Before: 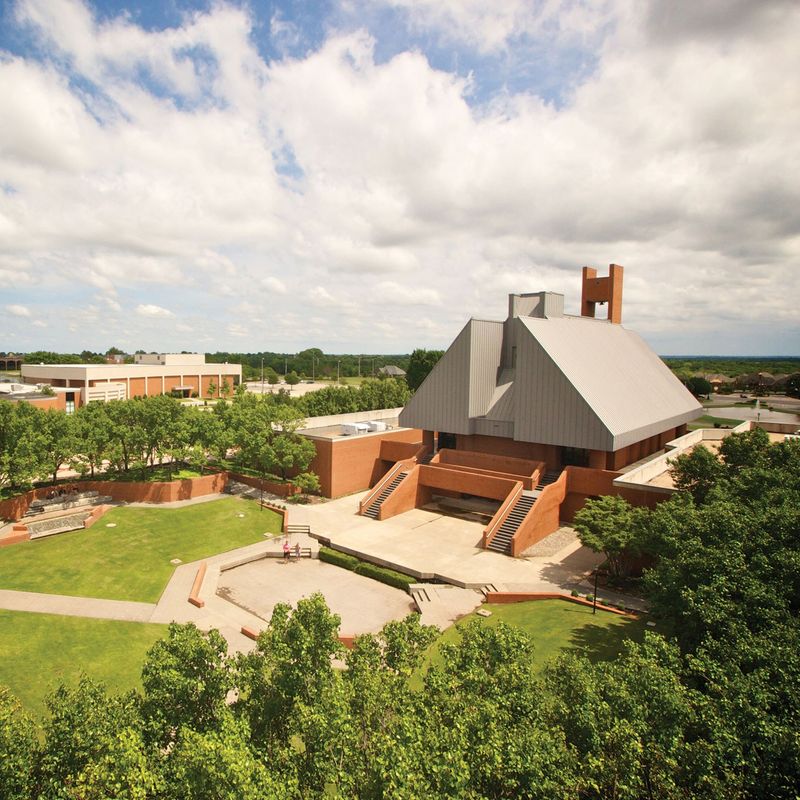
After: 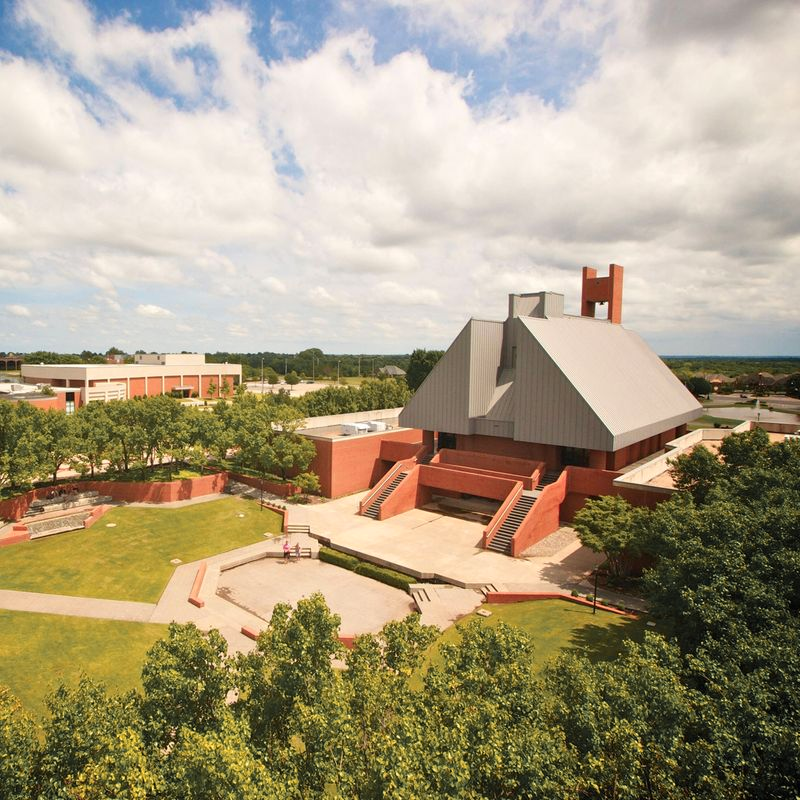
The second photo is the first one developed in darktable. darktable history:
color zones: curves: ch1 [(0.263, 0.53) (0.376, 0.287) (0.487, 0.512) (0.748, 0.547) (1, 0.513)]; ch2 [(0.262, 0.45) (0.751, 0.477)]
